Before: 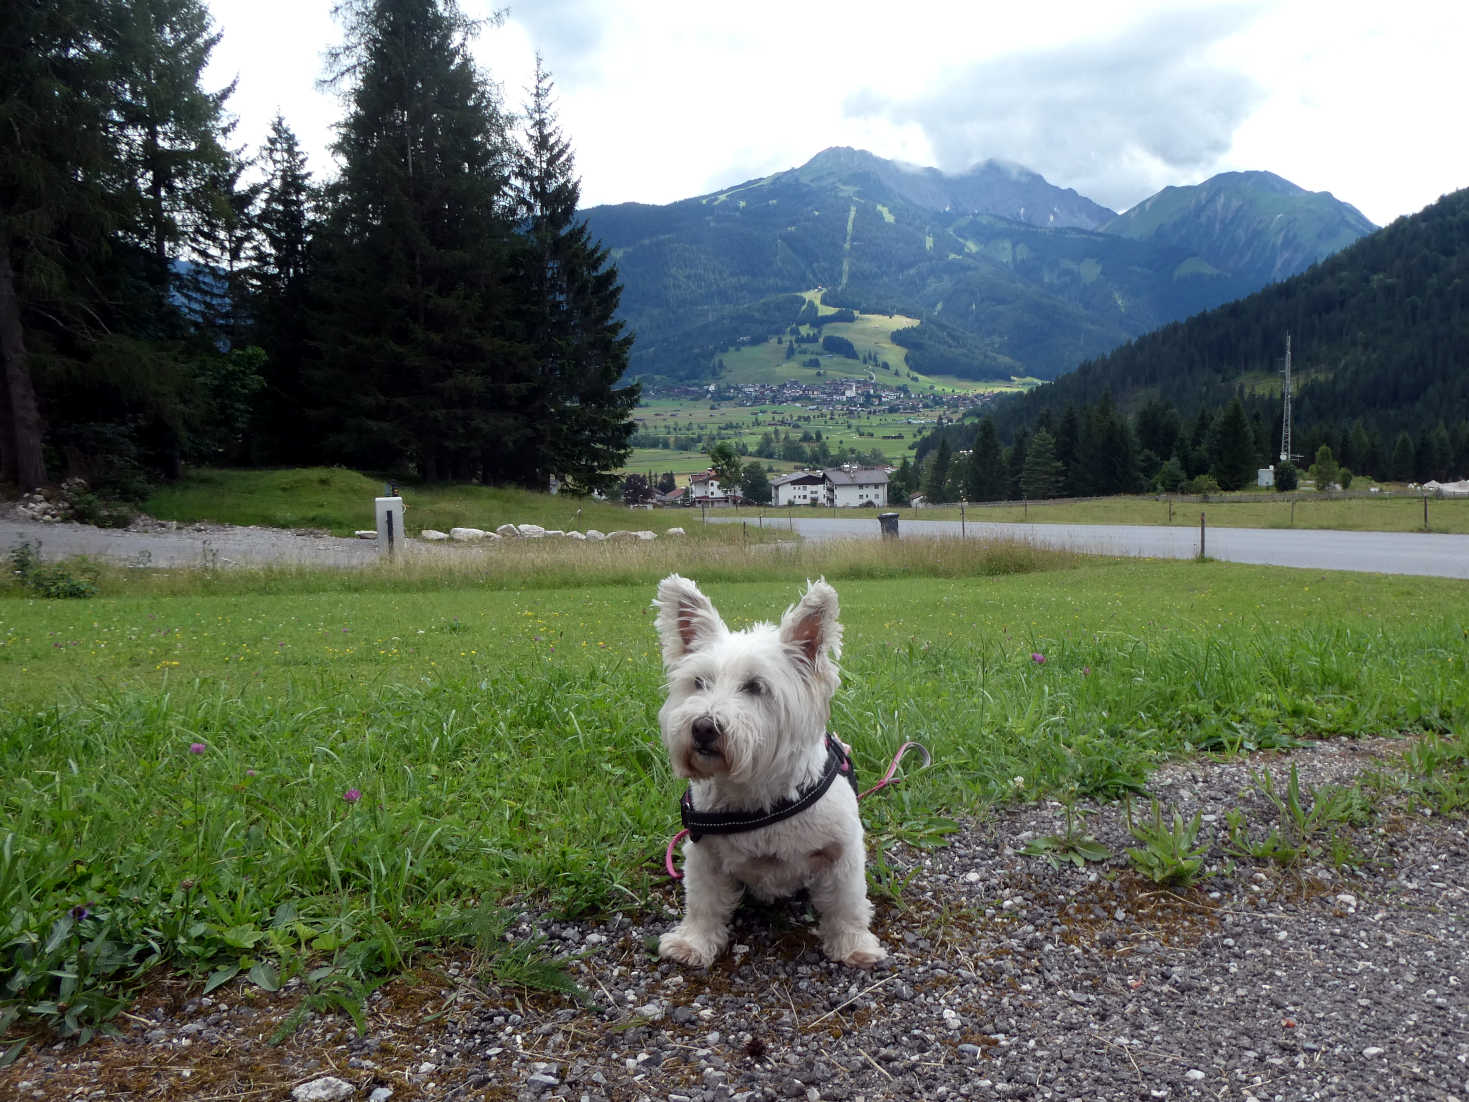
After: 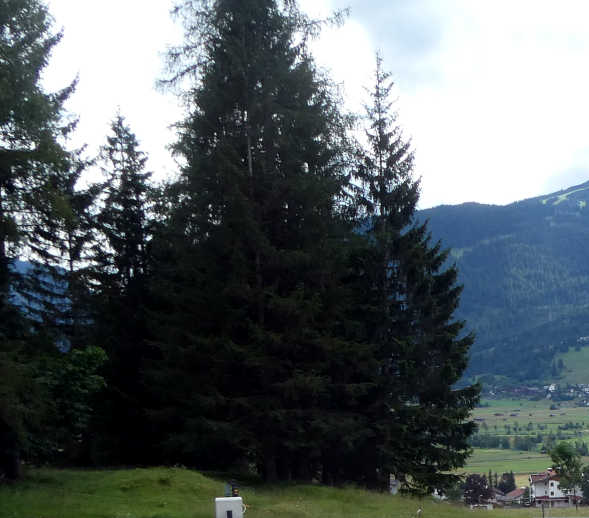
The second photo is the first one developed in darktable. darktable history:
crop and rotate: left 10.893%, top 0.047%, right 48.982%, bottom 52.91%
